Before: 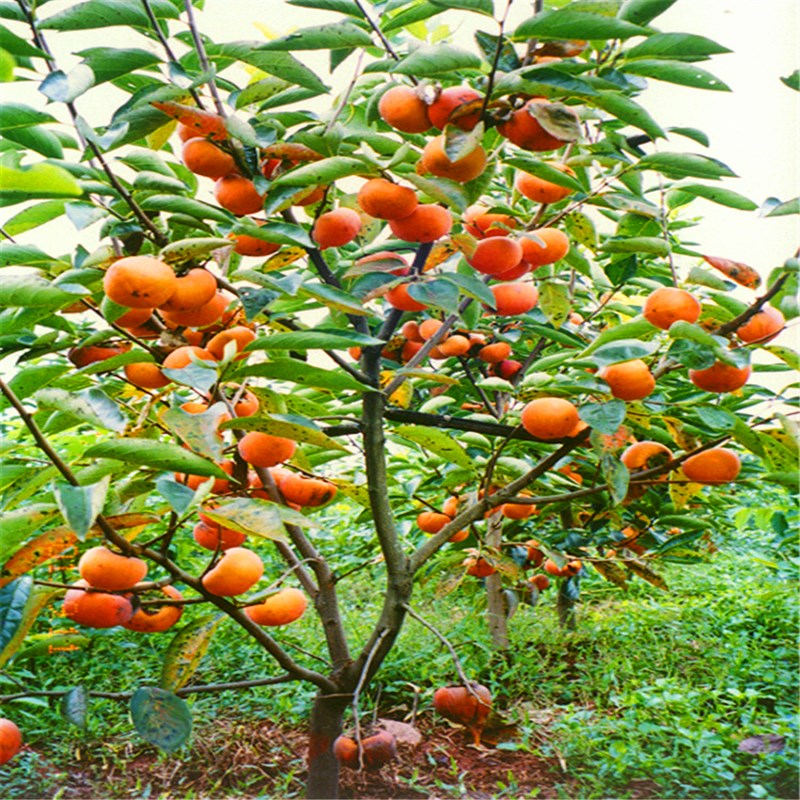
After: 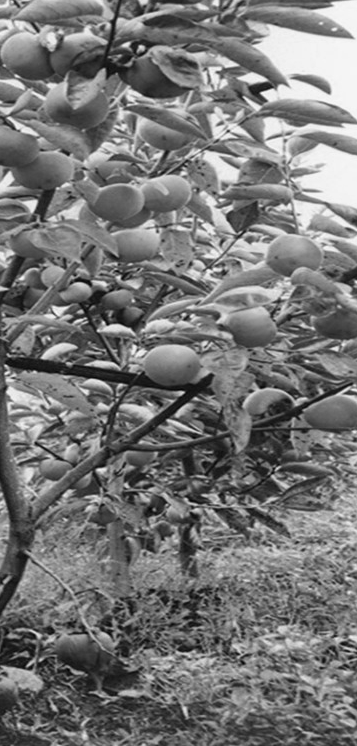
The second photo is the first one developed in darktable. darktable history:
crop: left 47.344%, top 6.728%, right 8.016%
color calibration: output gray [0.25, 0.35, 0.4, 0], illuminant Planckian (black body), x 0.35, y 0.353, temperature 4769.93 K
